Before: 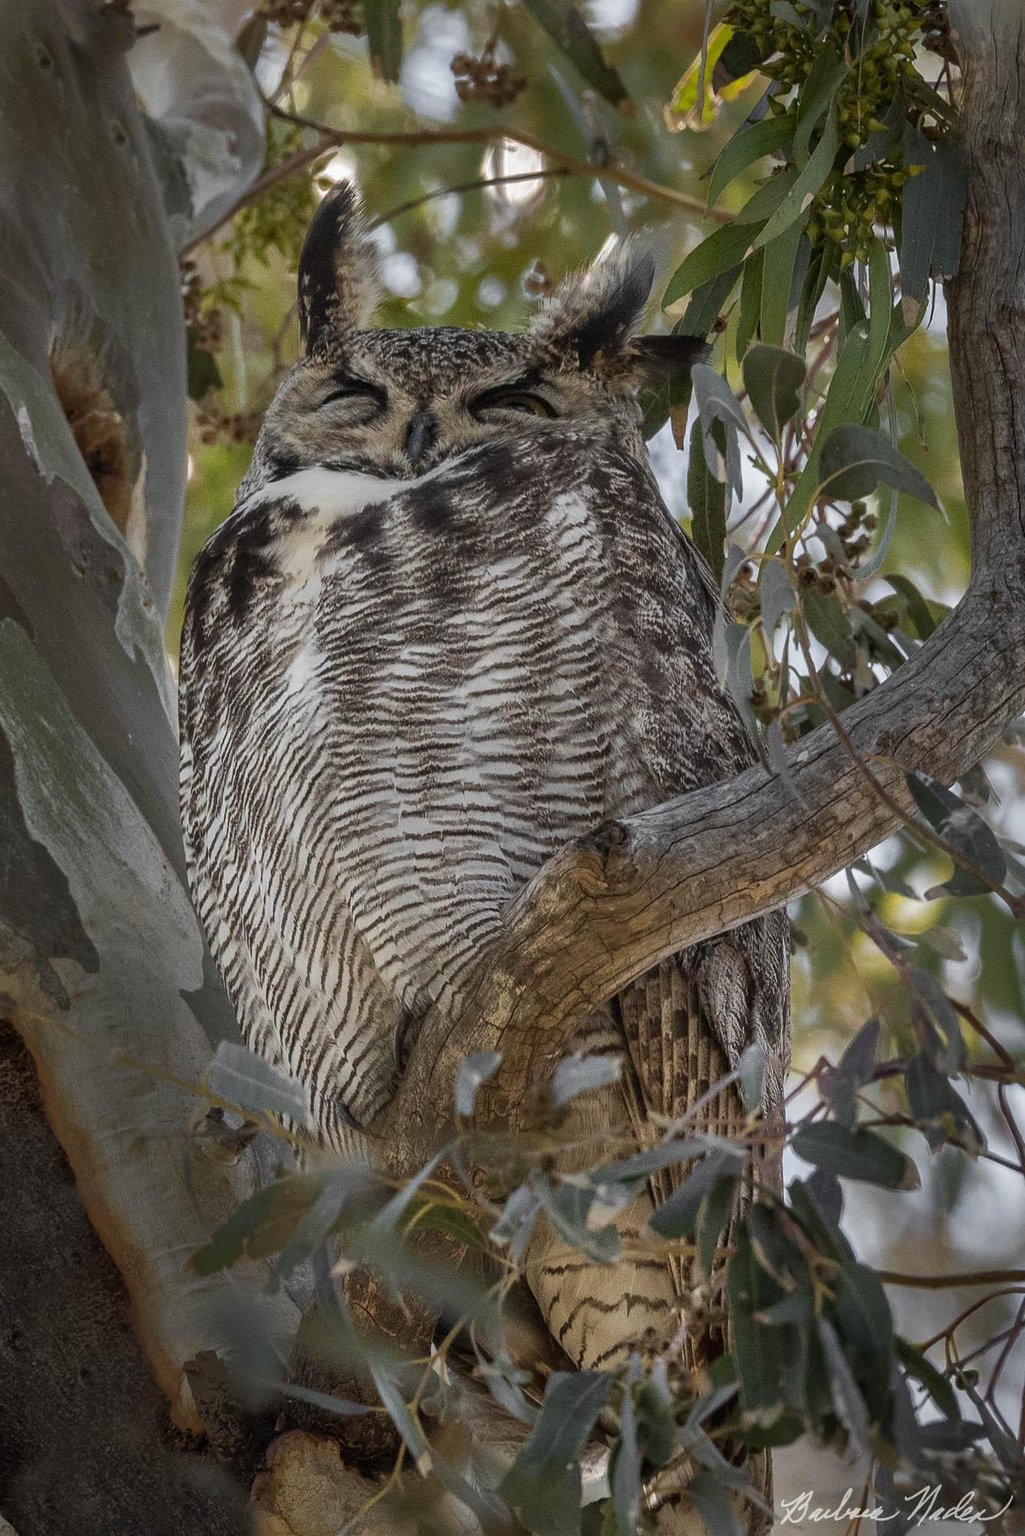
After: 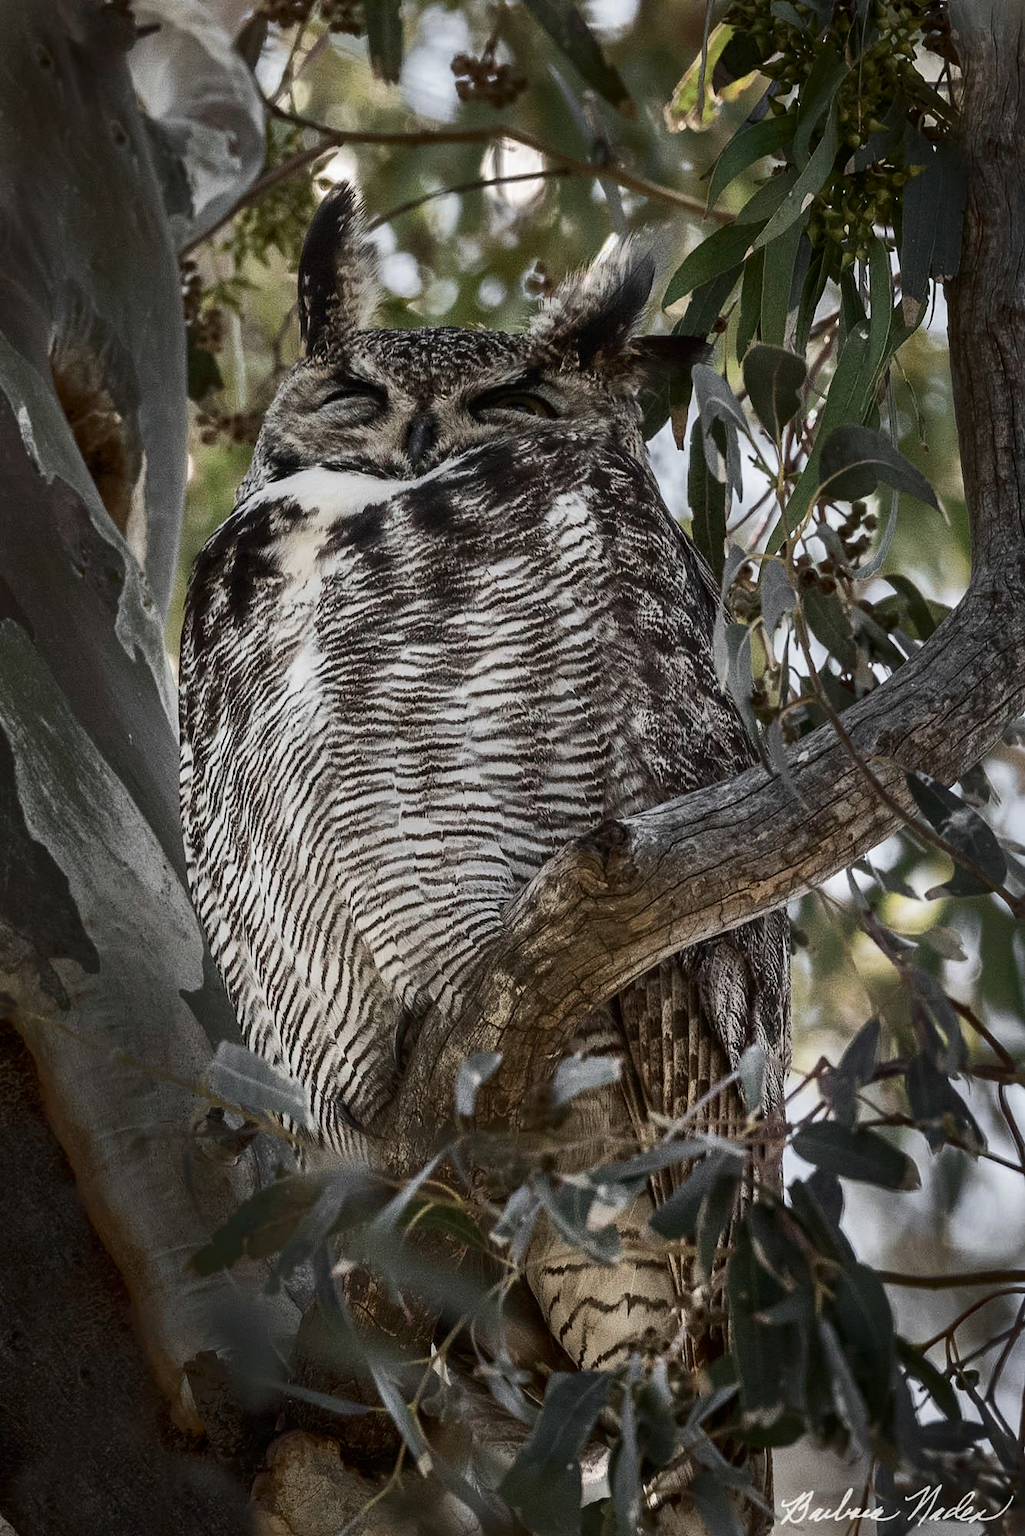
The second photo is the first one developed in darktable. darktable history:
contrast brightness saturation: contrast 0.28
color zones: curves: ch0 [(0, 0.5) (0.125, 0.4) (0.25, 0.5) (0.375, 0.4) (0.5, 0.4) (0.625, 0.35) (0.75, 0.35) (0.875, 0.5)]; ch1 [(0, 0.35) (0.125, 0.45) (0.25, 0.35) (0.375, 0.35) (0.5, 0.35) (0.625, 0.35) (0.75, 0.45) (0.875, 0.35)]; ch2 [(0, 0.6) (0.125, 0.5) (0.25, 0.5) (0.375, 0.6) (0.5, 0.6) (0.625, 0.5) (0.75, 0.5) (0.875, 0.5)]
tone equalizer: -8 EV -1.84 EV, -7 EV -1.16 EV, -6 EV -1.62 EV, smoothing diameter 25%, edges refinement/feathering 10, preserve details guided filter
